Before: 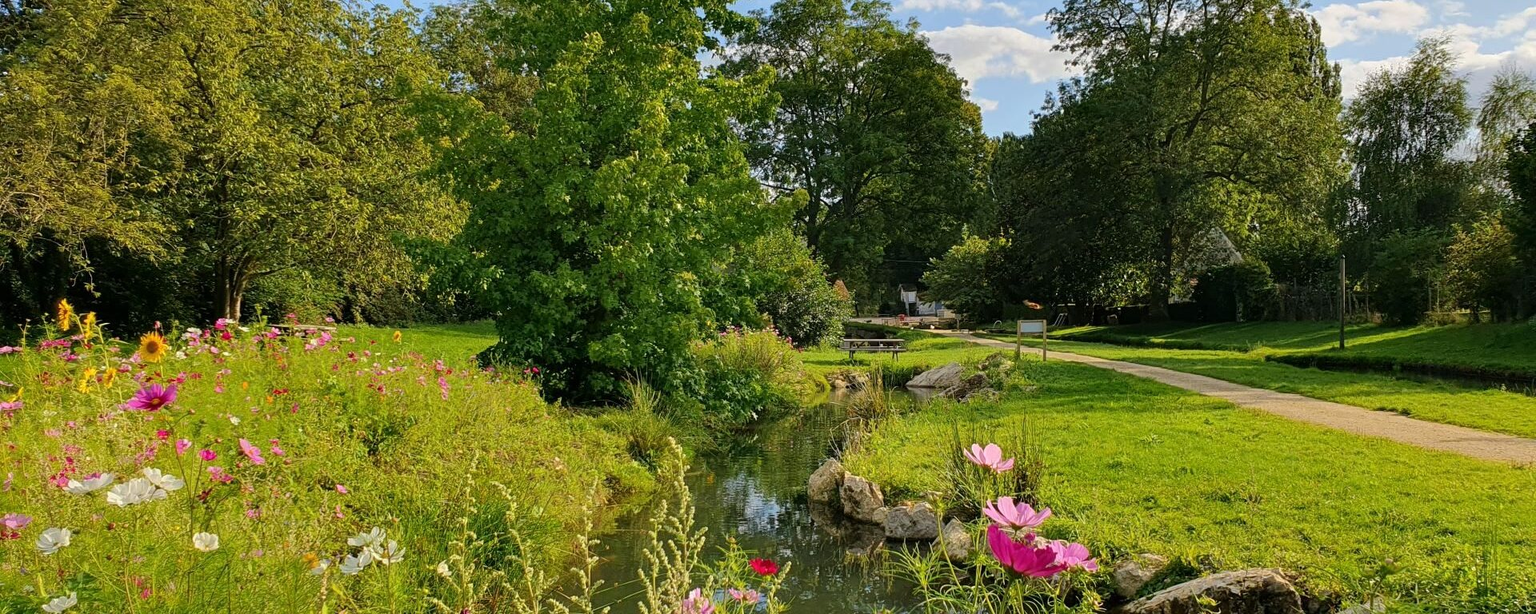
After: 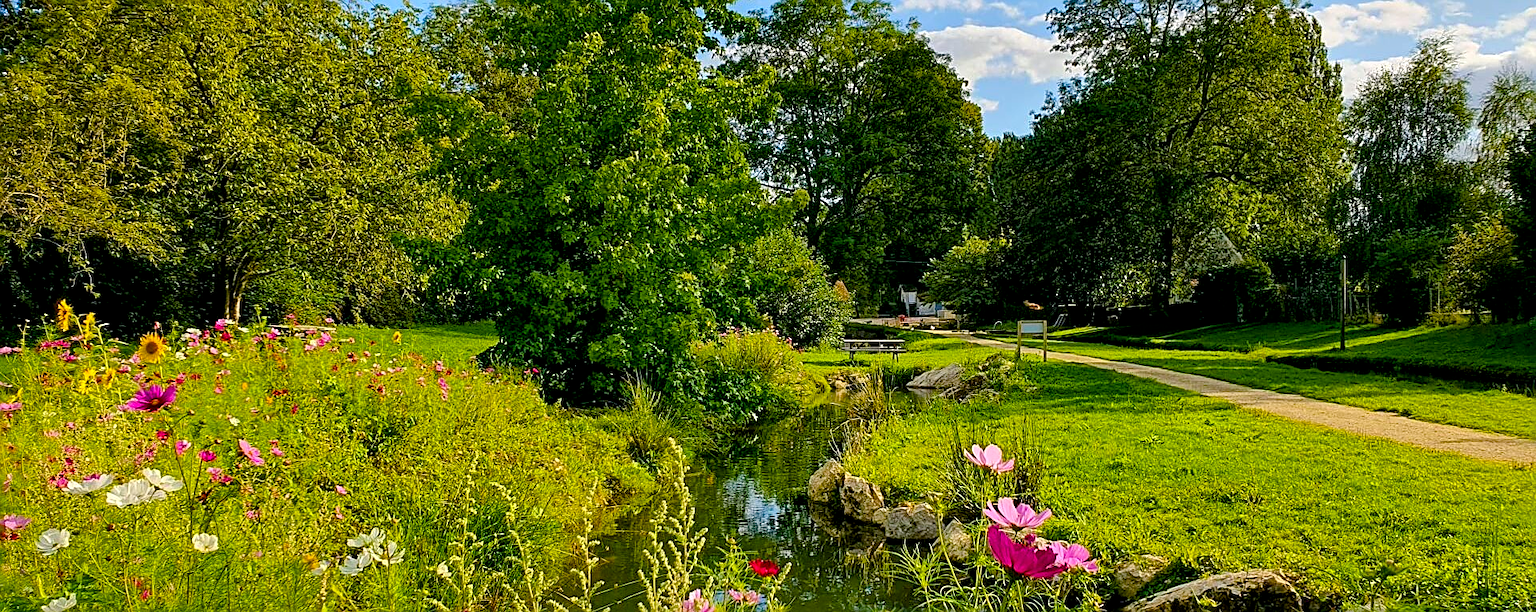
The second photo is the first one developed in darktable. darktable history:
color balance rgb: power › chroma 0.496%, power › hue 215.05°, global offset › luminance -0.495%, perceptual saturation grading › global saturation 20%, perceptual saturation grading › highlights -24.968%, perceptual saturation grading › shadows 49.904%, global vibrance 42.97%
sharpen: amount 0.589
crop: left 0.073%
local contrast: mode bilateral grid, contrast 19, coarseness 50, detail 162%, midtone range 0.2
